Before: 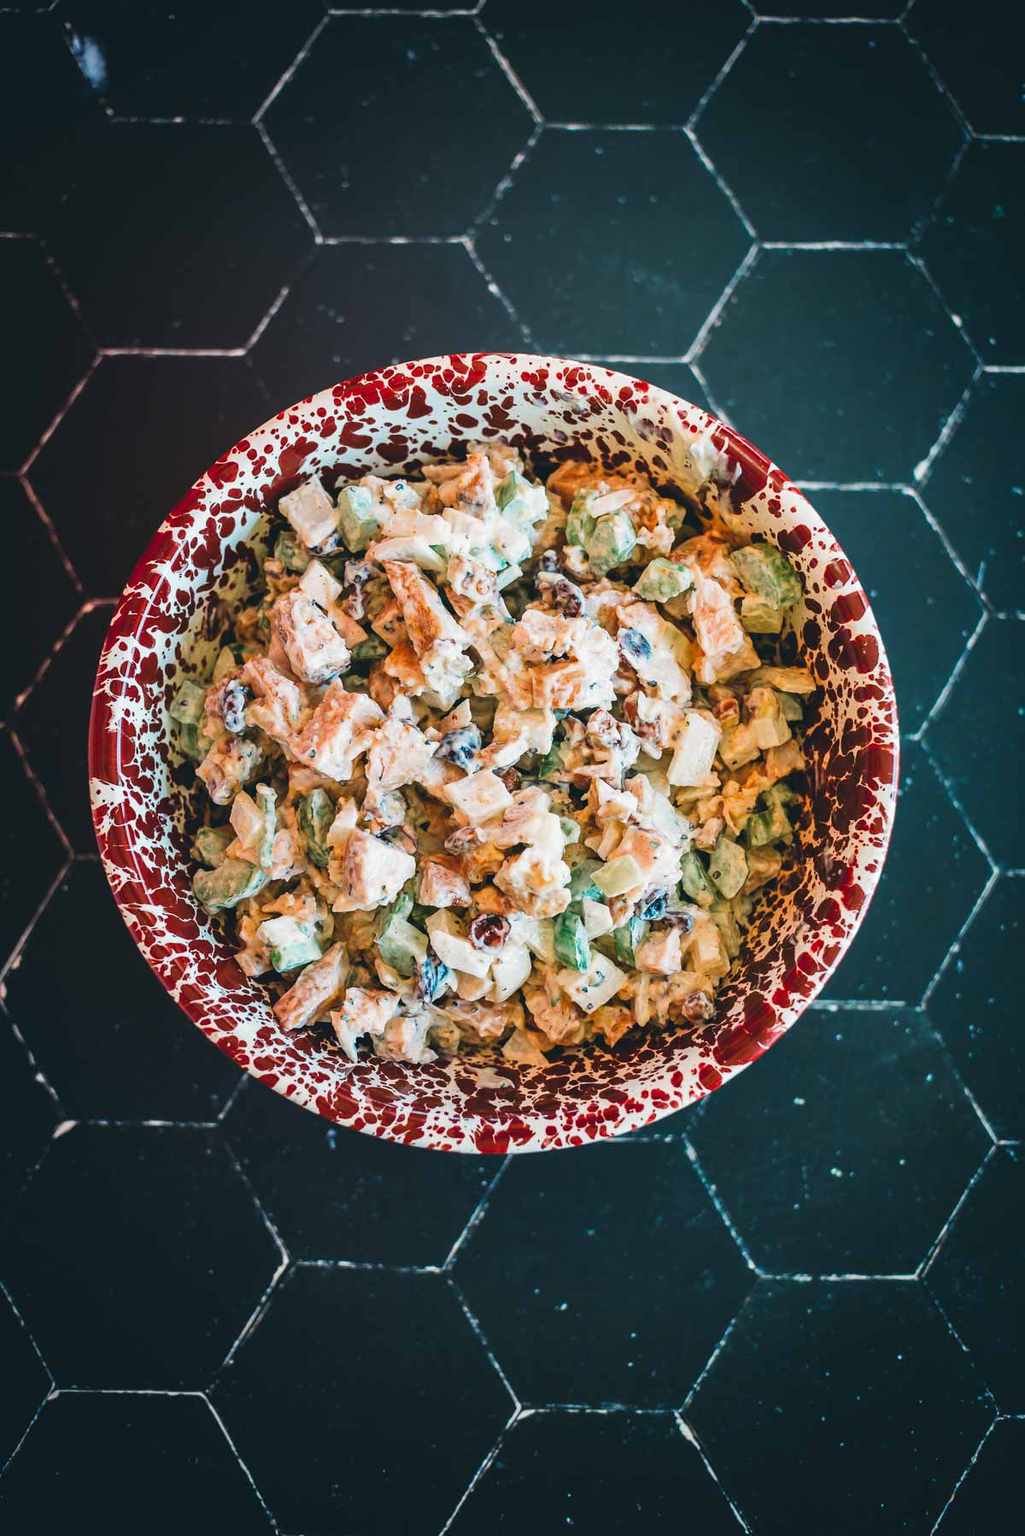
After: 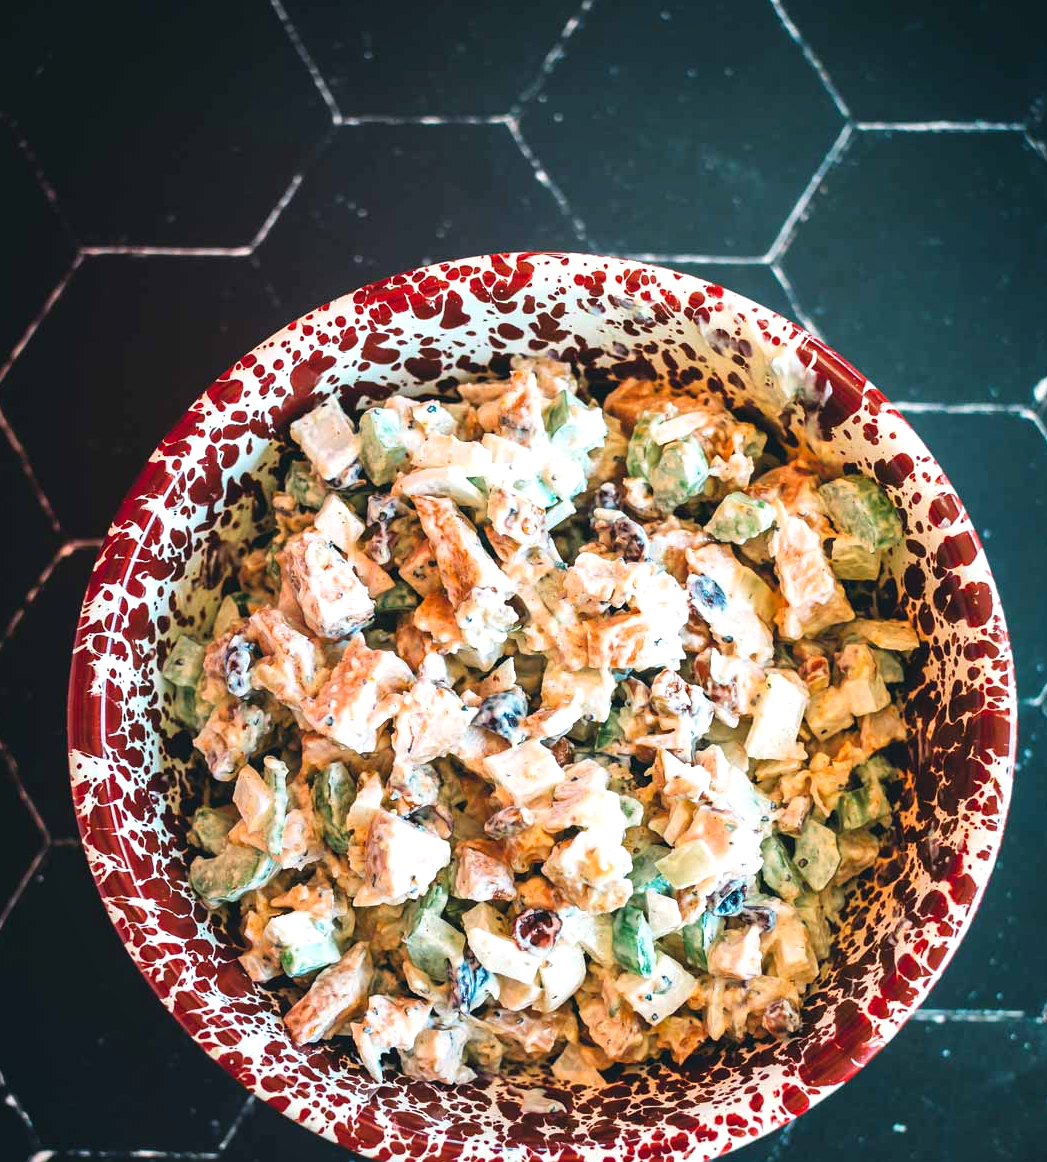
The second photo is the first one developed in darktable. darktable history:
crop: left 3.05%, top 8.969%, right 9.676%, bottom 26.382%
tone equalizer: -8 EV -0.399 EV, -7 EV -0.426 EV, -6 EV -0.324 EV, -5 EV -0.244 EV, -3 EV 0.245 EV, -2 EV 0.349 EV, -1 EV 0.38 EV, +0 EV 0.431 EV
